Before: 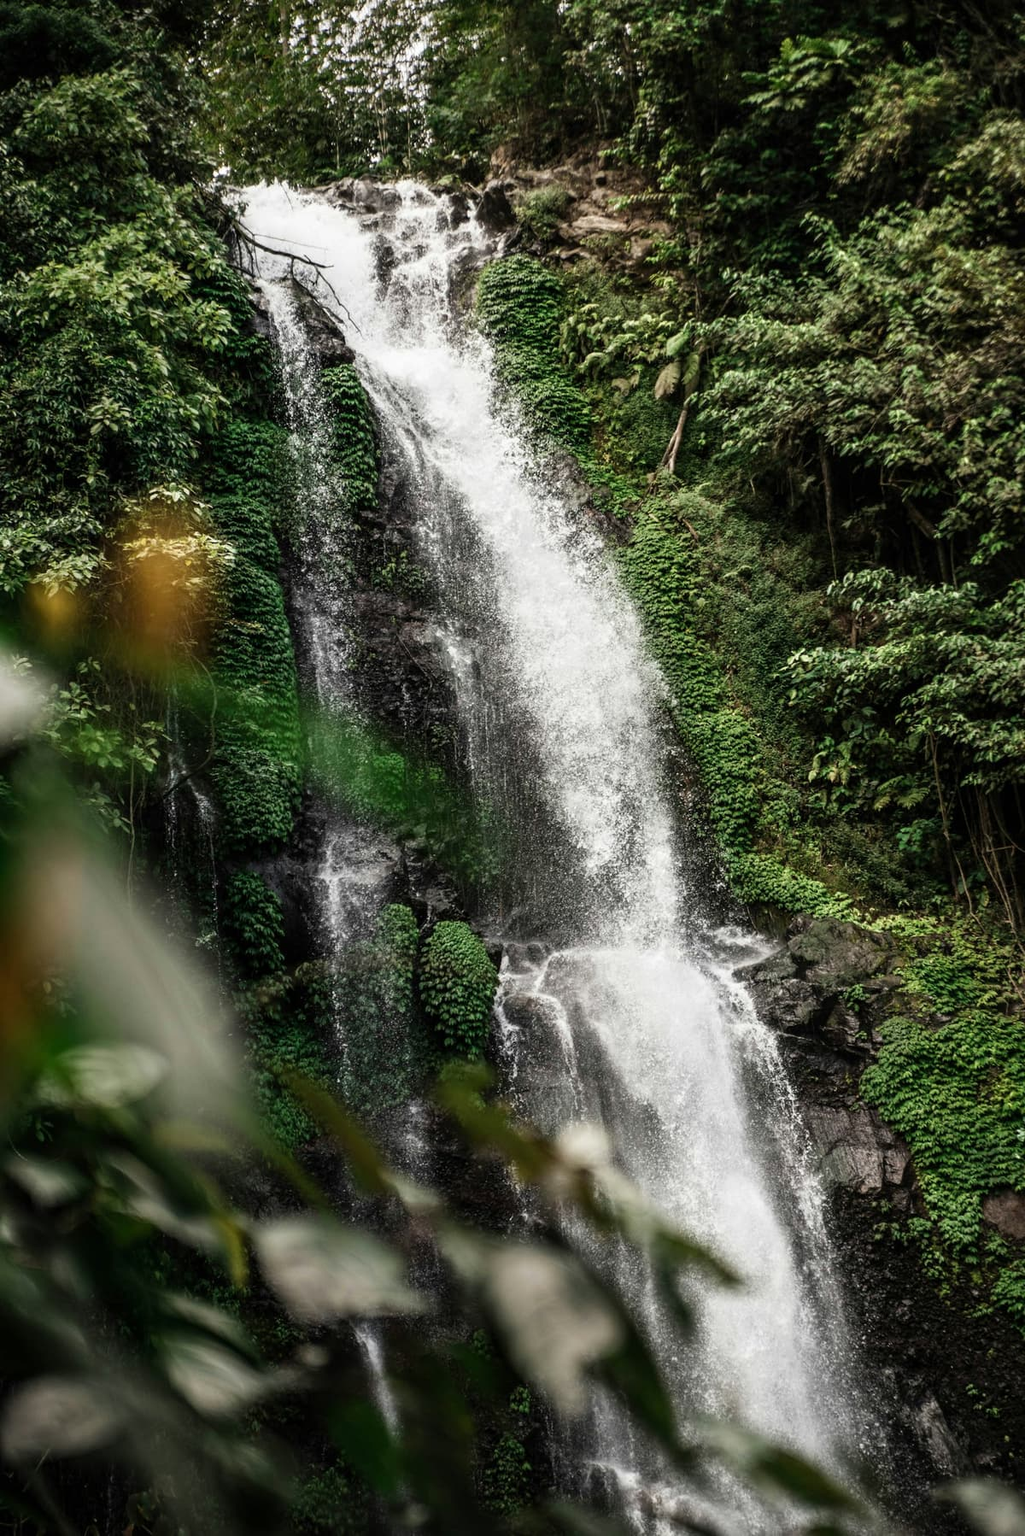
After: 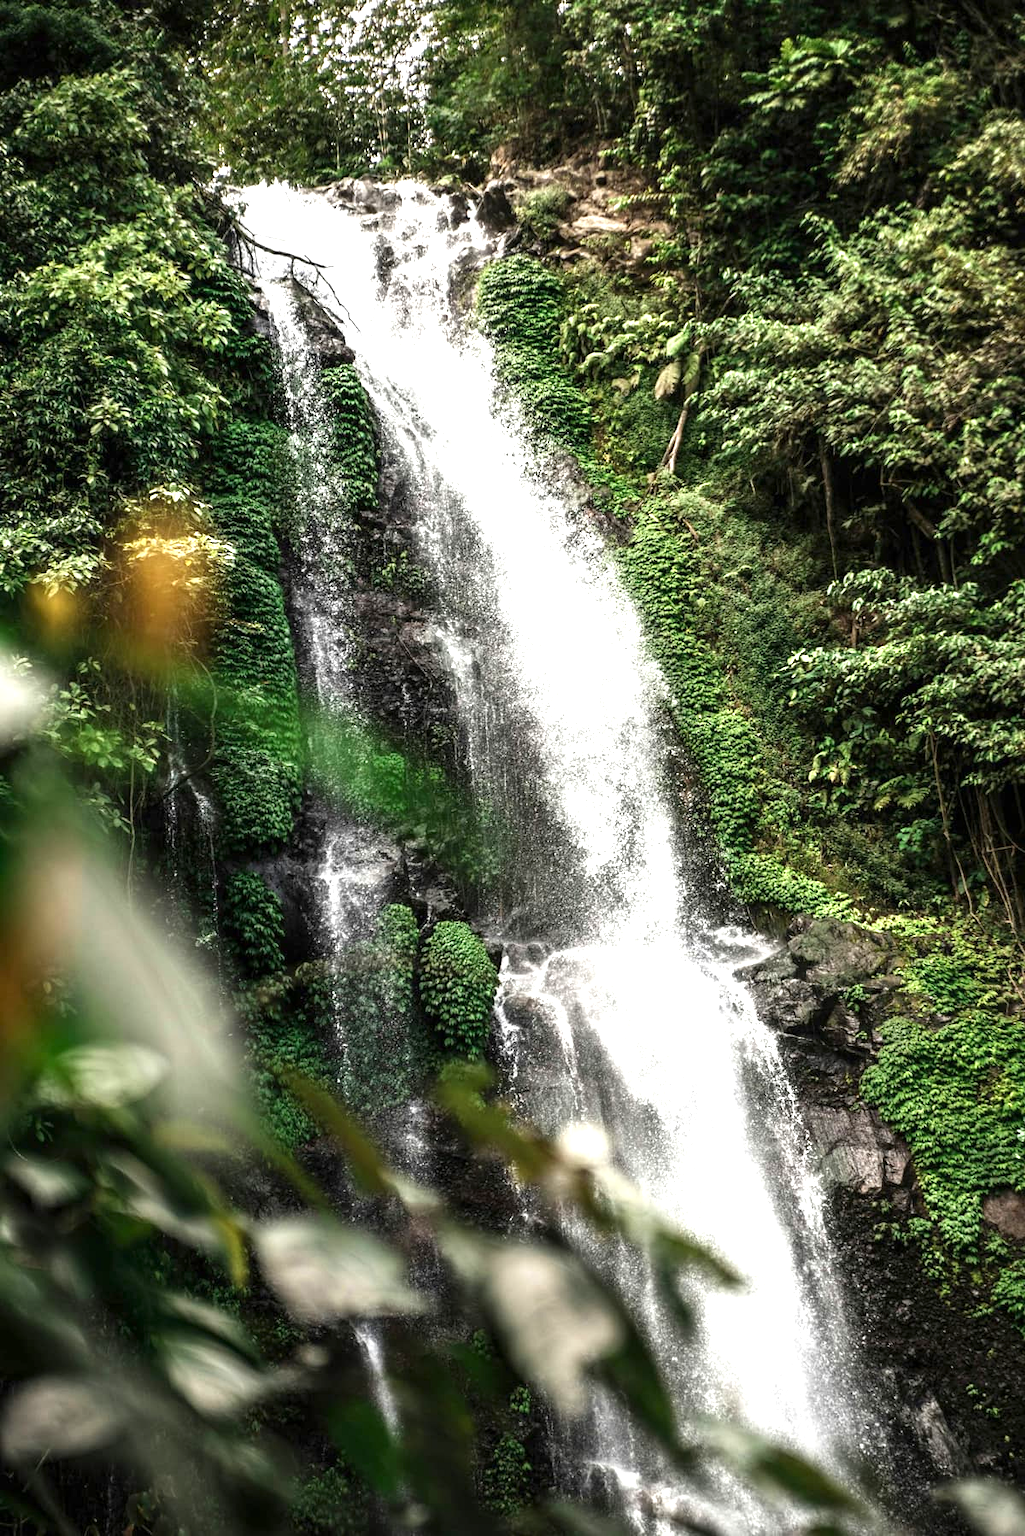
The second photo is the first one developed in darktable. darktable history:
shadows and highlights: shadows -9.4, white point adjustment 1.6, highlights 10.5
exposure: exposure 0.991 EV, compensate highlight preservation false
